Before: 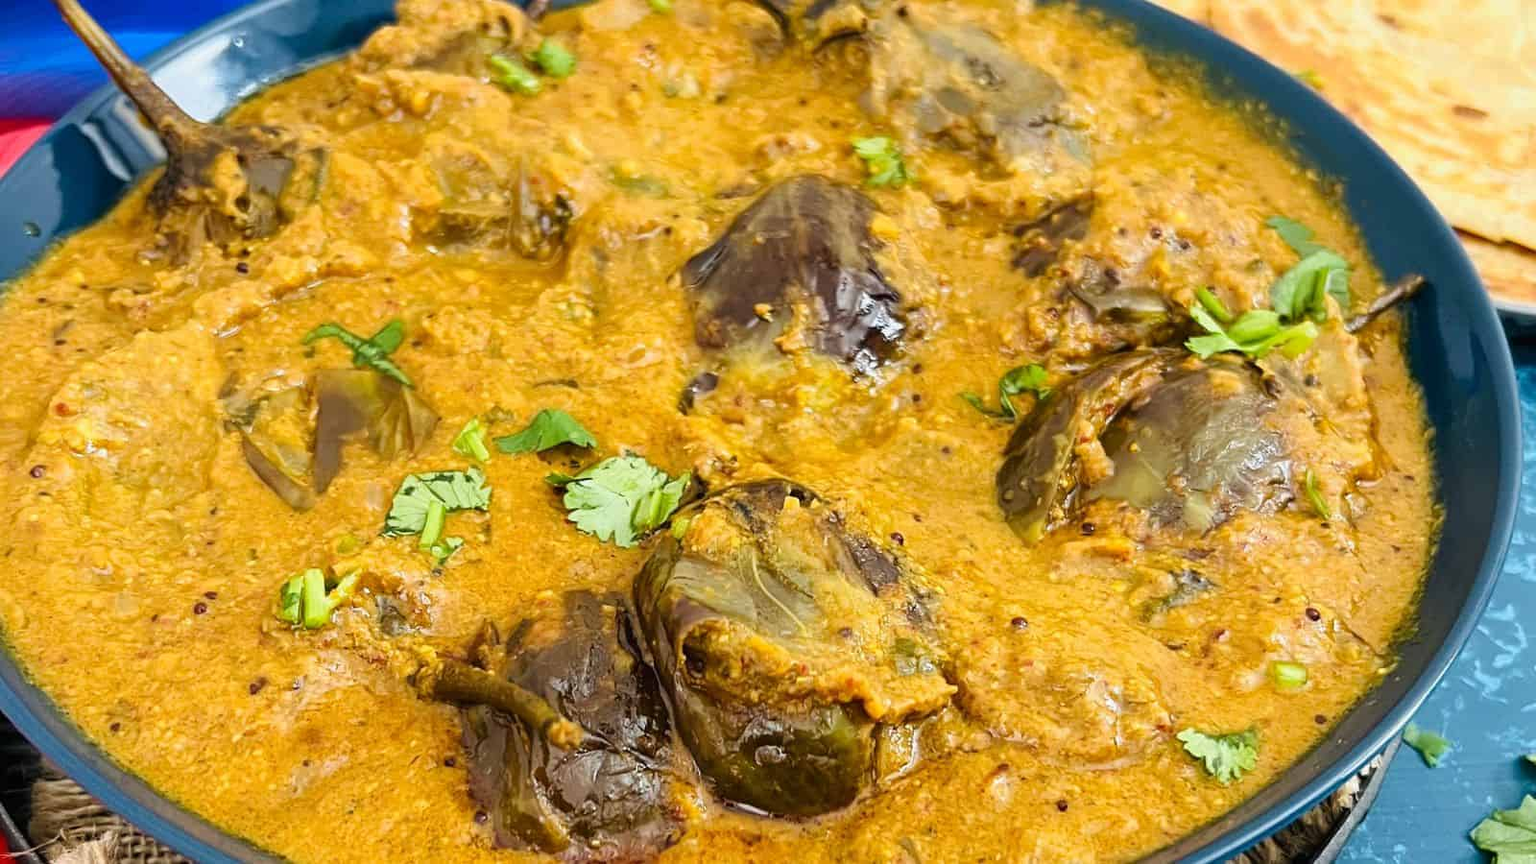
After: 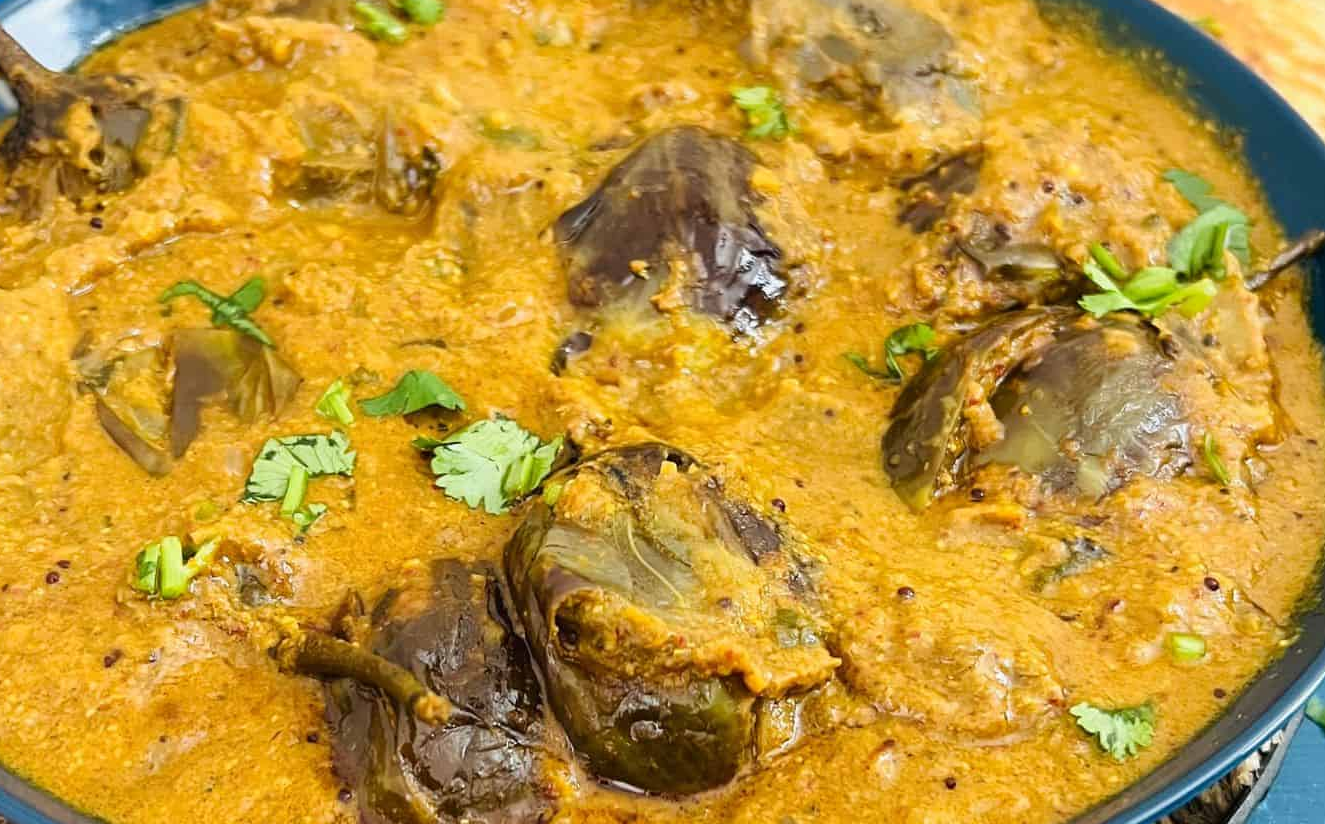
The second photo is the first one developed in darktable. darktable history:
crop: left 9.807%, top 6.259%, right 7.334%, bottom 2.177%
color balance: on, module defaults
